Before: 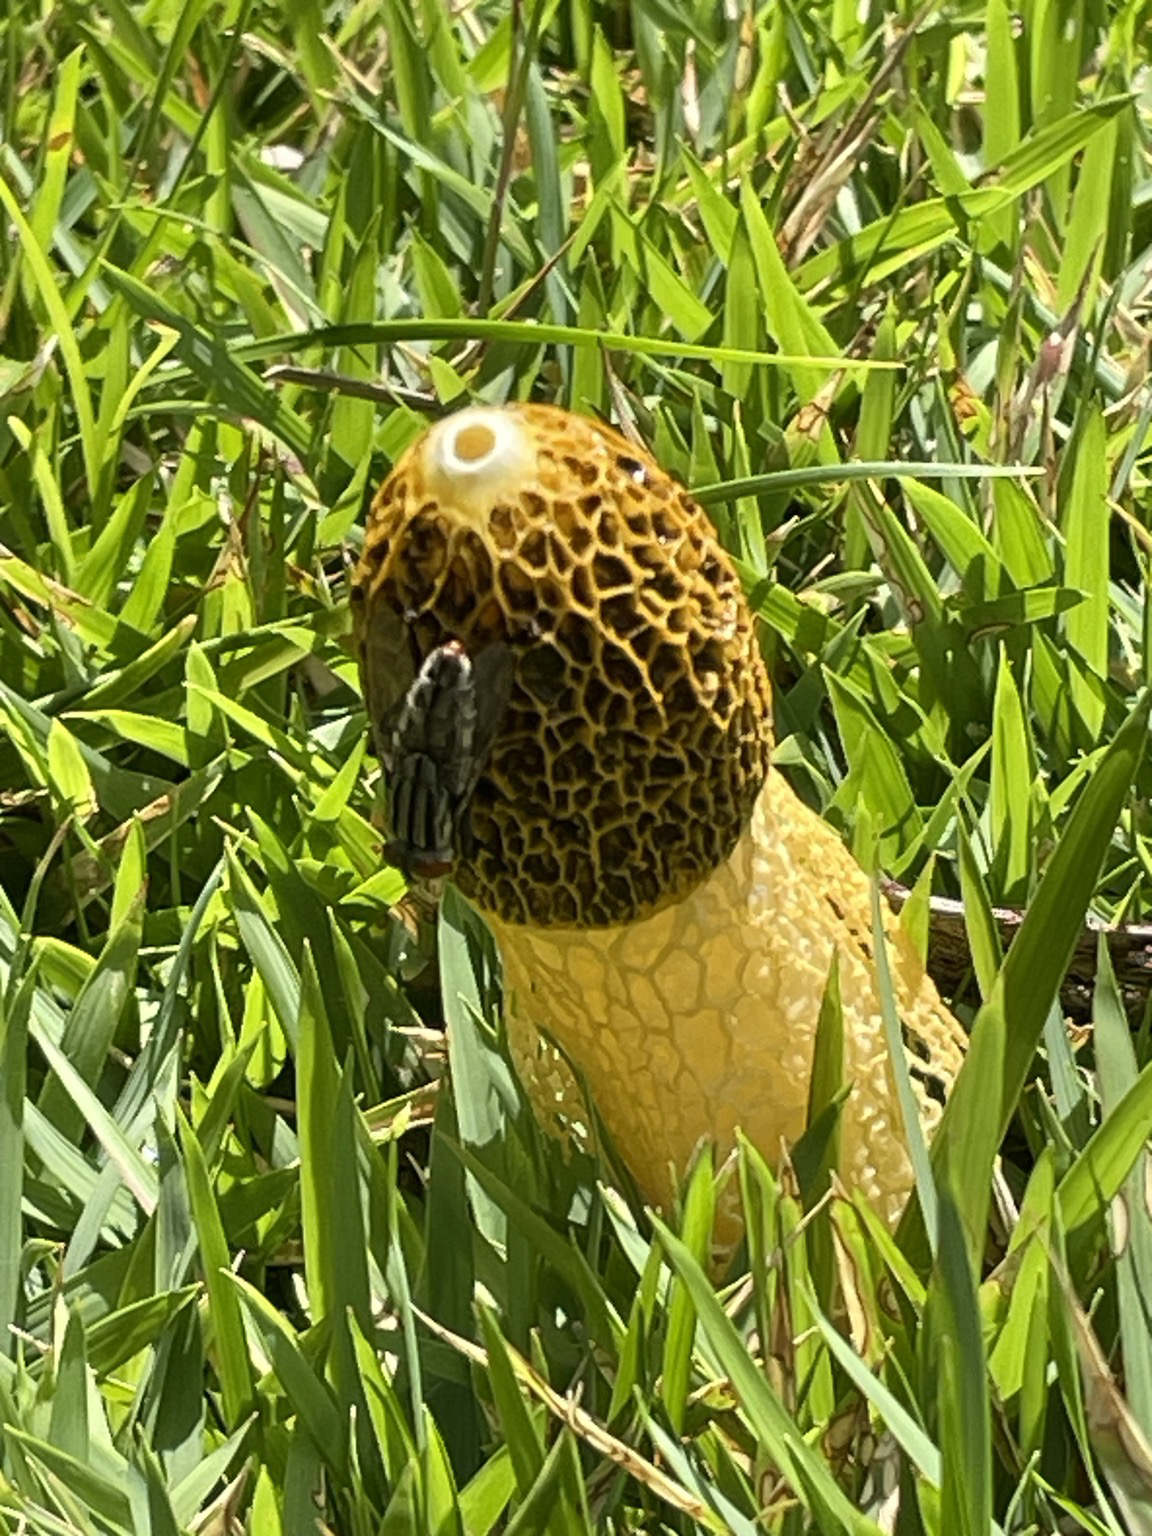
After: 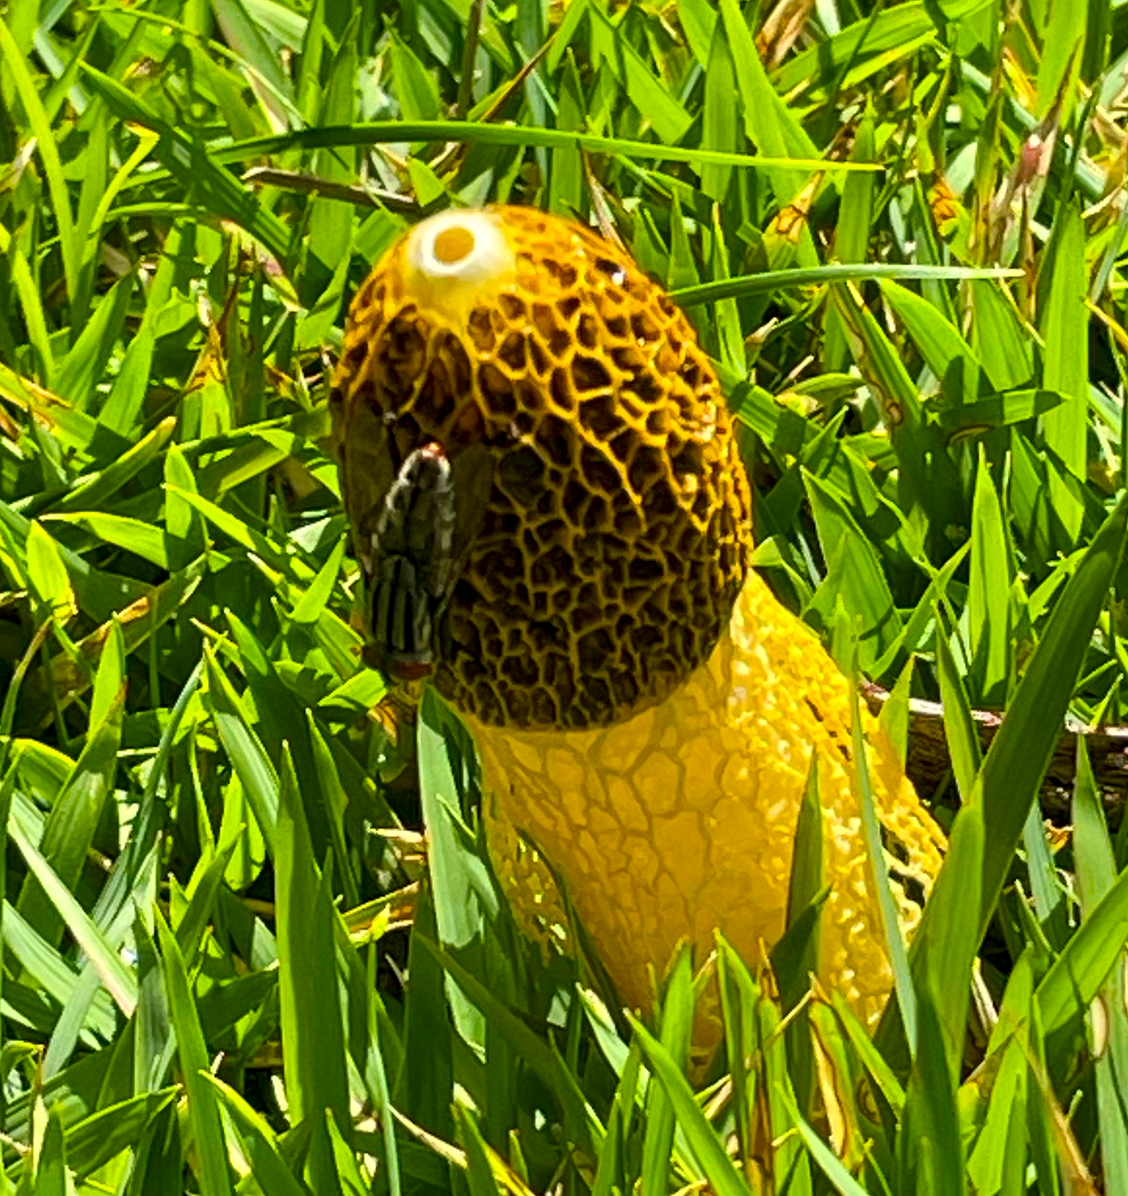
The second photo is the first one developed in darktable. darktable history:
local contrast: highlights 107%, shadows 102%, detail 119%, midtone range 0.2
exposure: exposure -0.065 EV, compensate highlight preservation false
contrast brightness saturation: contrast 0.076, saturation 0.198
color balance rgb: perceptual saturation grading › global saturation 30.46%
crop and rotate: left 1.839%, top 12.933%, right 0.2%, bottom 9.139%
